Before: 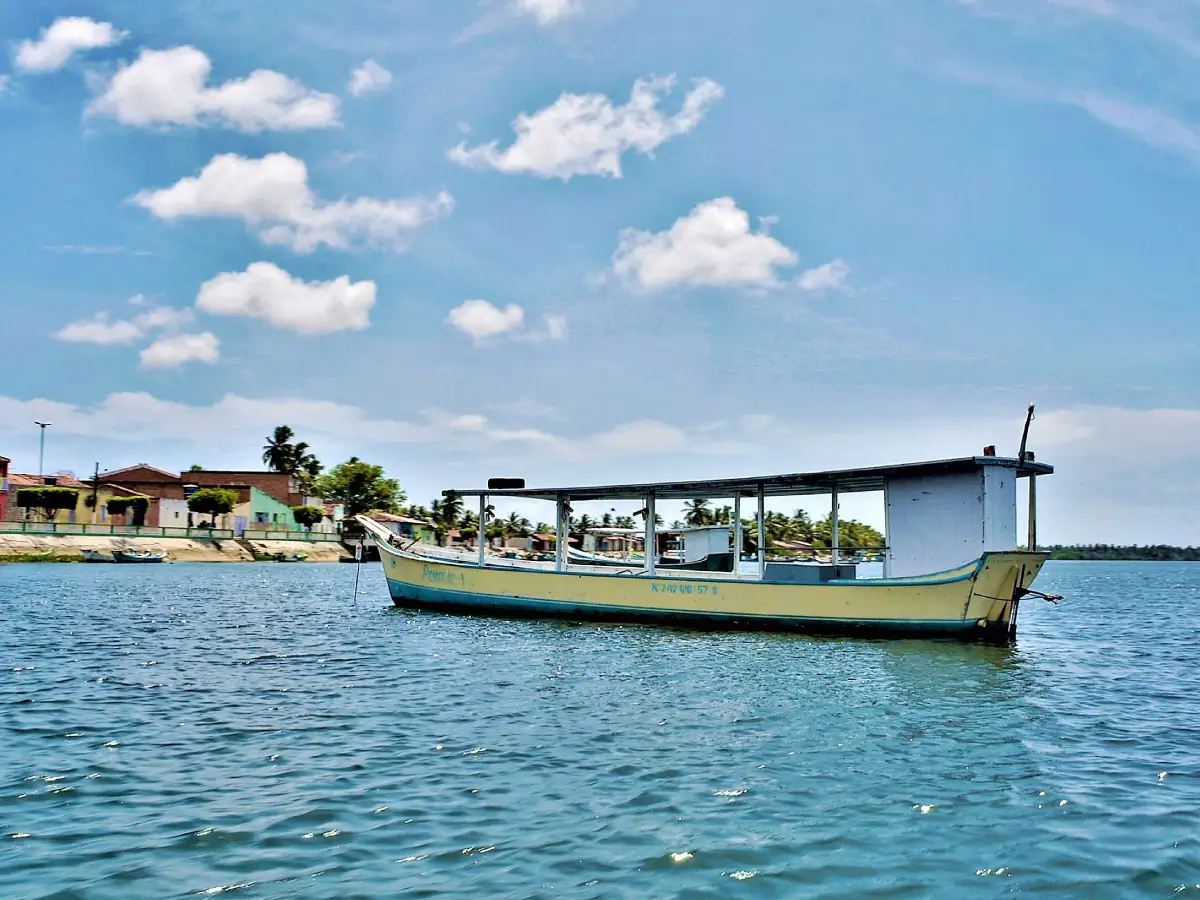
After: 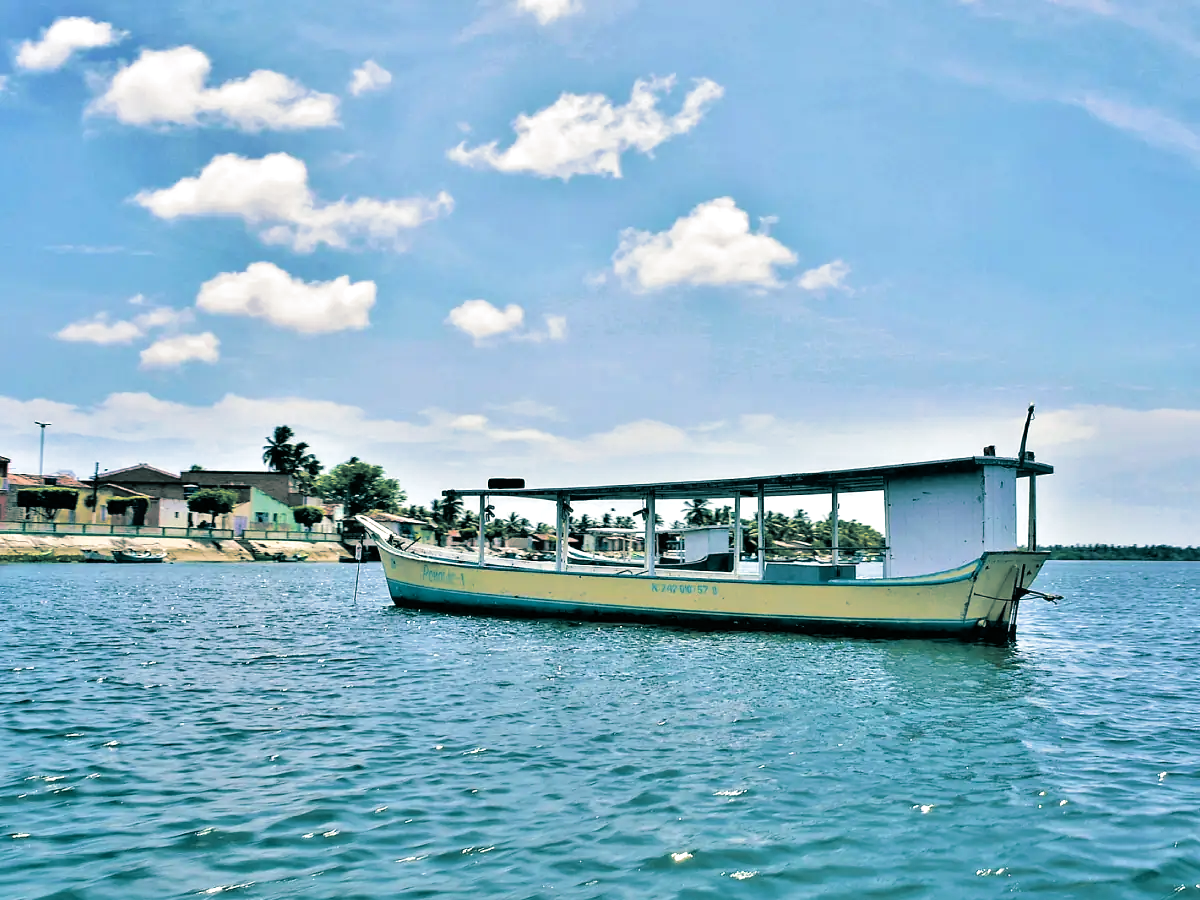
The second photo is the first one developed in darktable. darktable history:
split-toning: shadows › hue 186.43°, highlights › hue 49.29°, compress 30.29%
exposure: exposure 0.2 EV, compensate highlight preservation false
